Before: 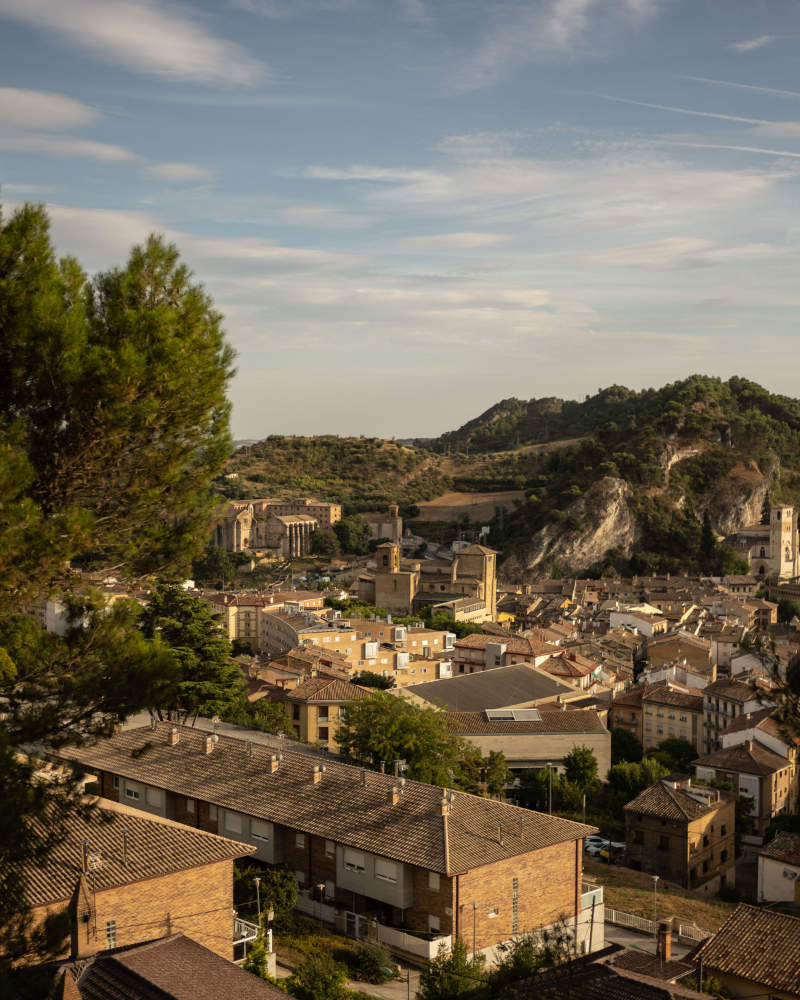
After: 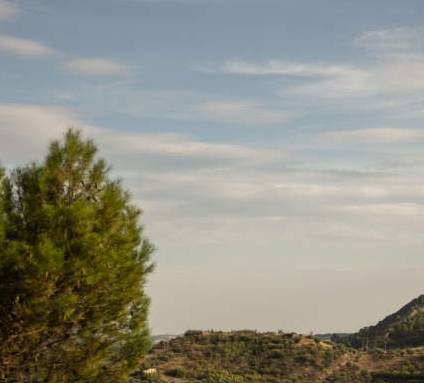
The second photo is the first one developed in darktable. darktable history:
crop: left 10.341%, top 10.581%, right 36.577%, bottom 51.02%
